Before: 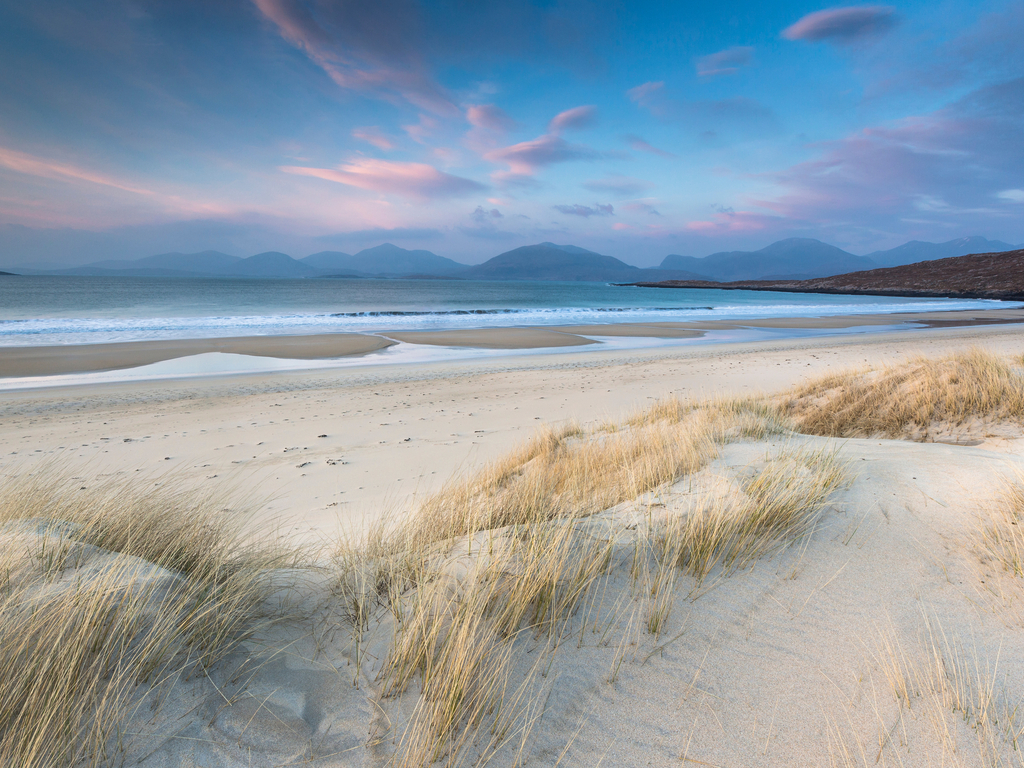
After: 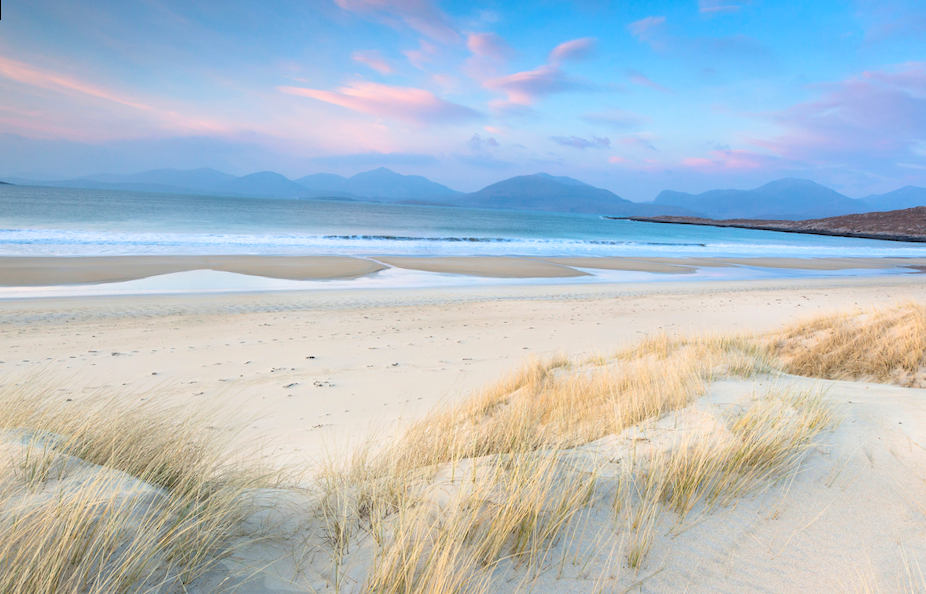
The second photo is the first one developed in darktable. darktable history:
levels: levels [0.093, 0.434, 0.988]
crop and rotate: left 2.425%, top 11.305%, right 9.6%, bottom 15.08%
color correction: saturation 0.98
rotate and perspective: rotation 2.27°, automatic cropping off
